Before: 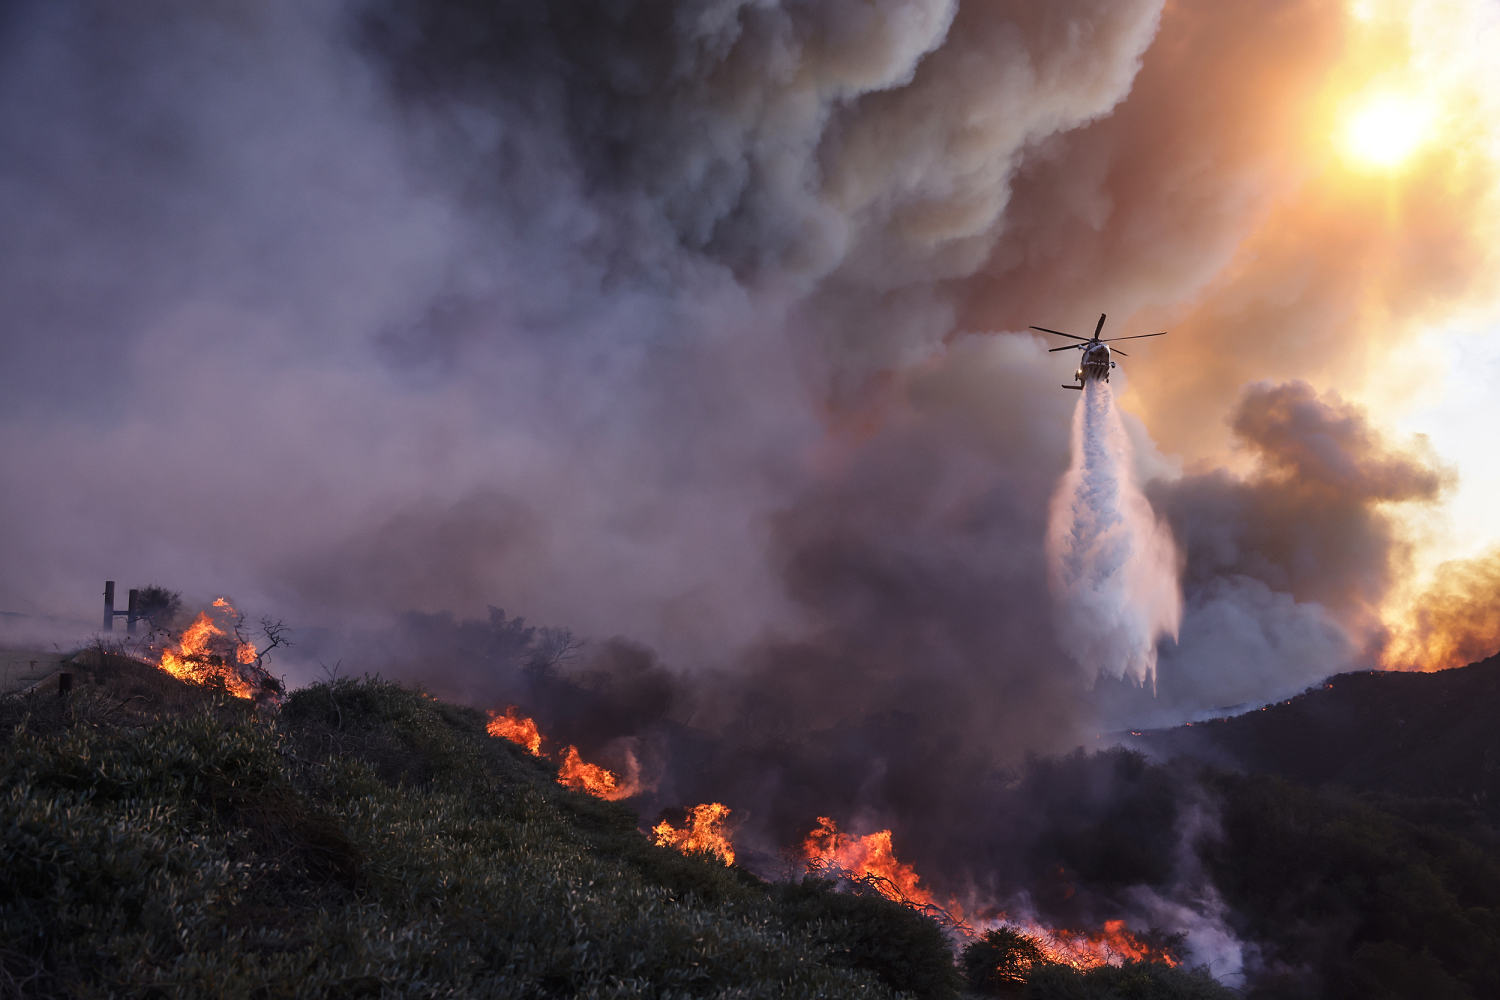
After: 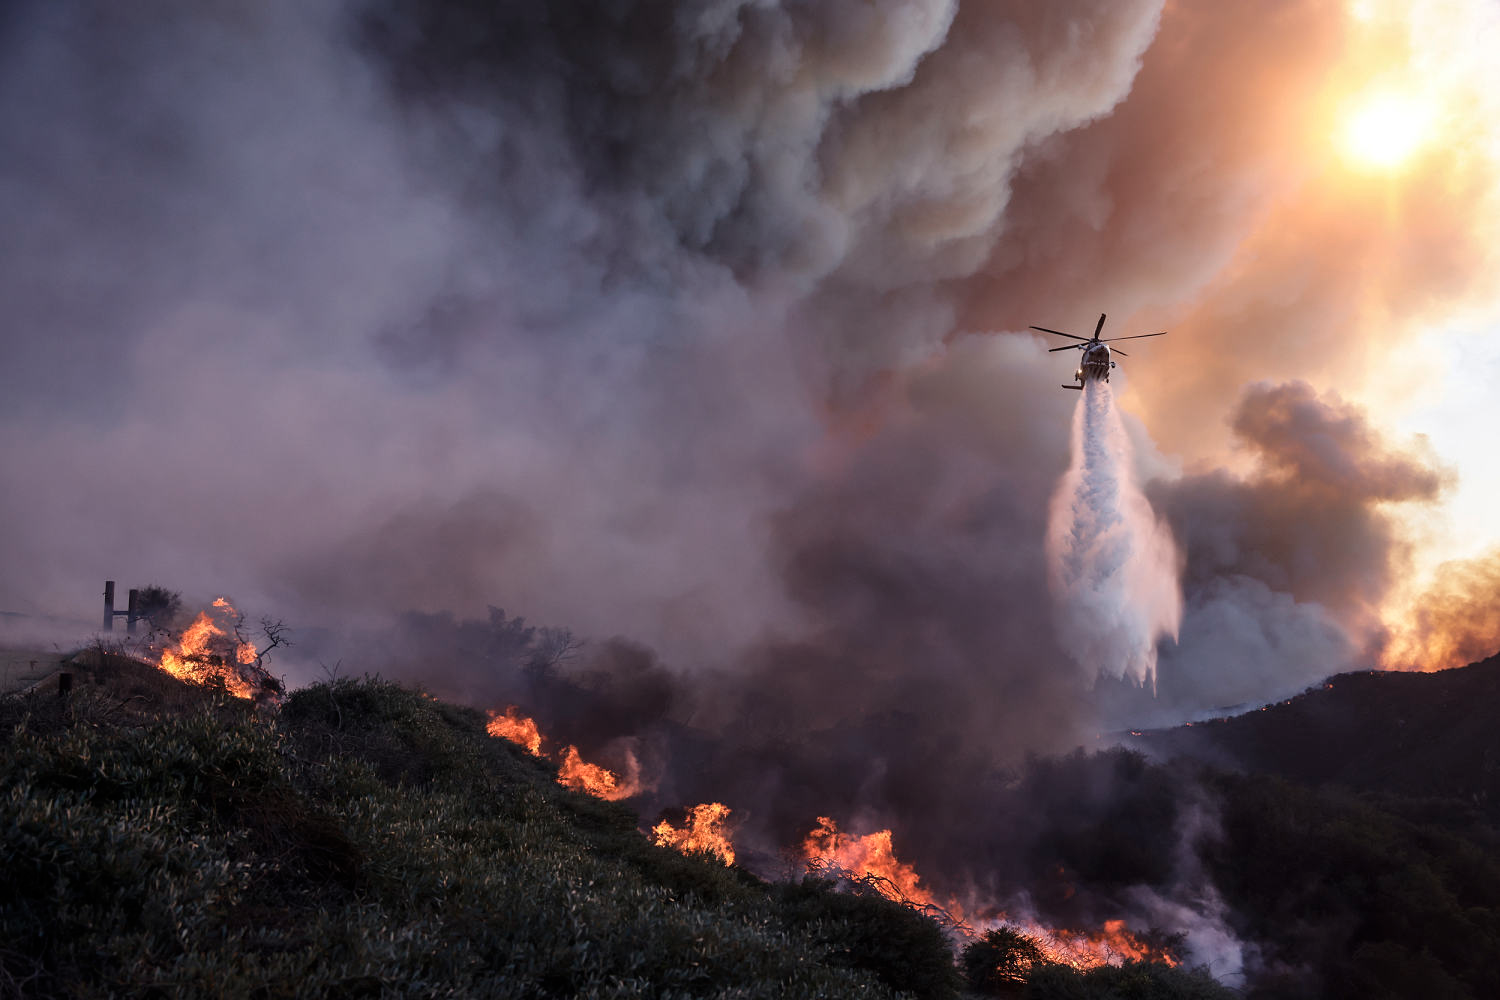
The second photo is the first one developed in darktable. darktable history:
color correction: highlights b* 0.031, saturation 0.768
